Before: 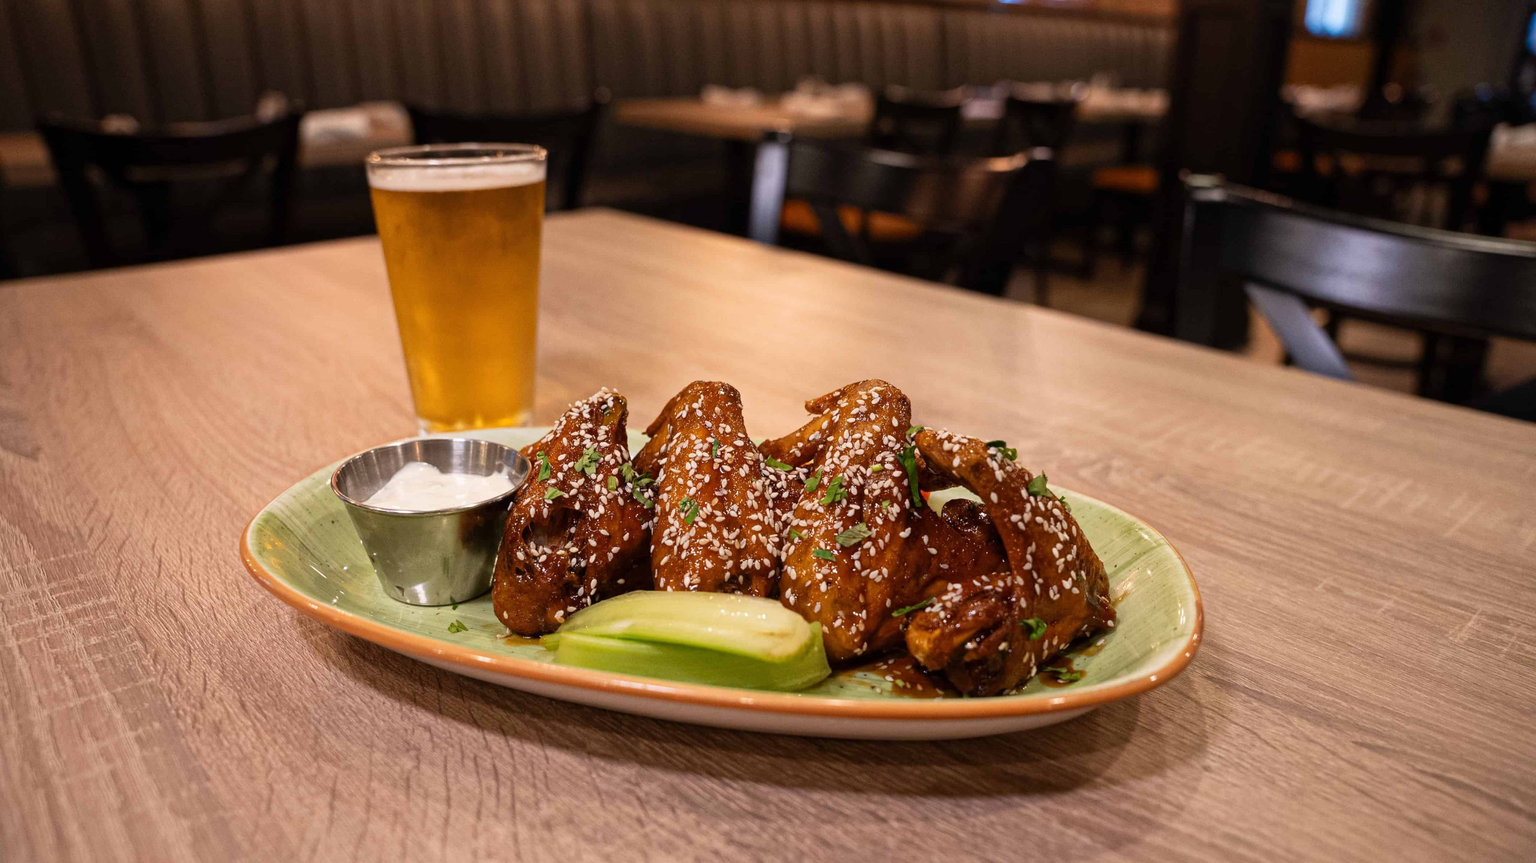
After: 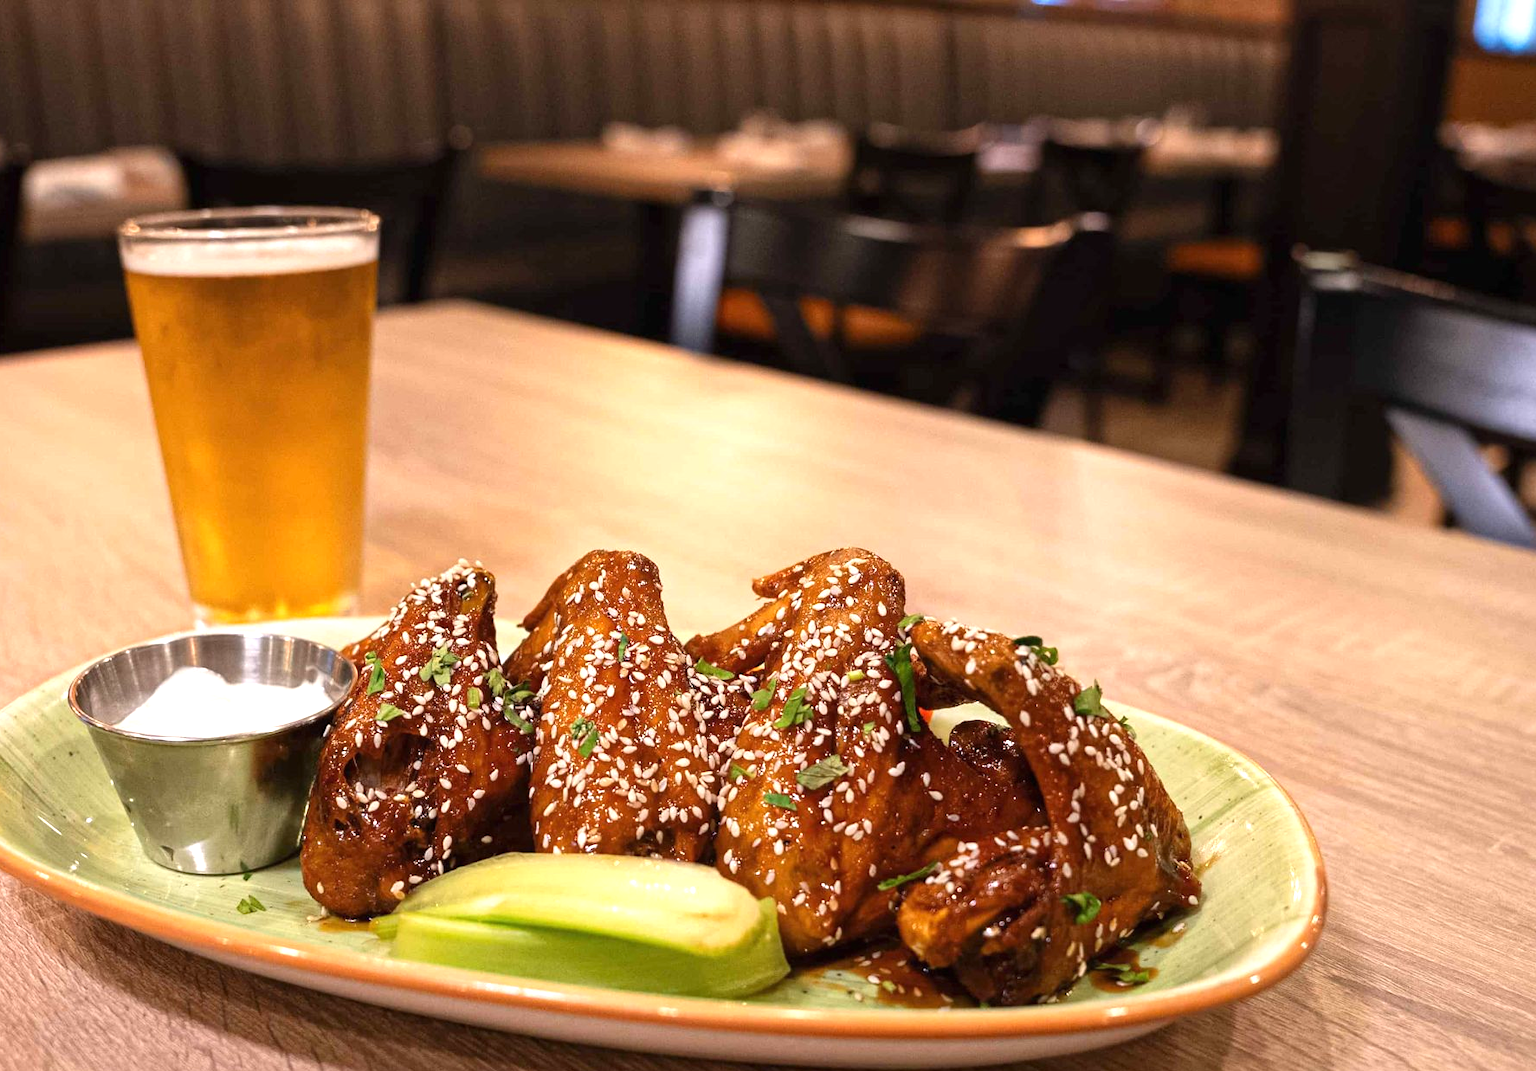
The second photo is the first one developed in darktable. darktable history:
exposure: black level correction 0, exposure 0.7 EV, compensate exposure bias true, compensate highlight preservation false
crop: left 18.479%, right 12.2%, bottom 13.971%
